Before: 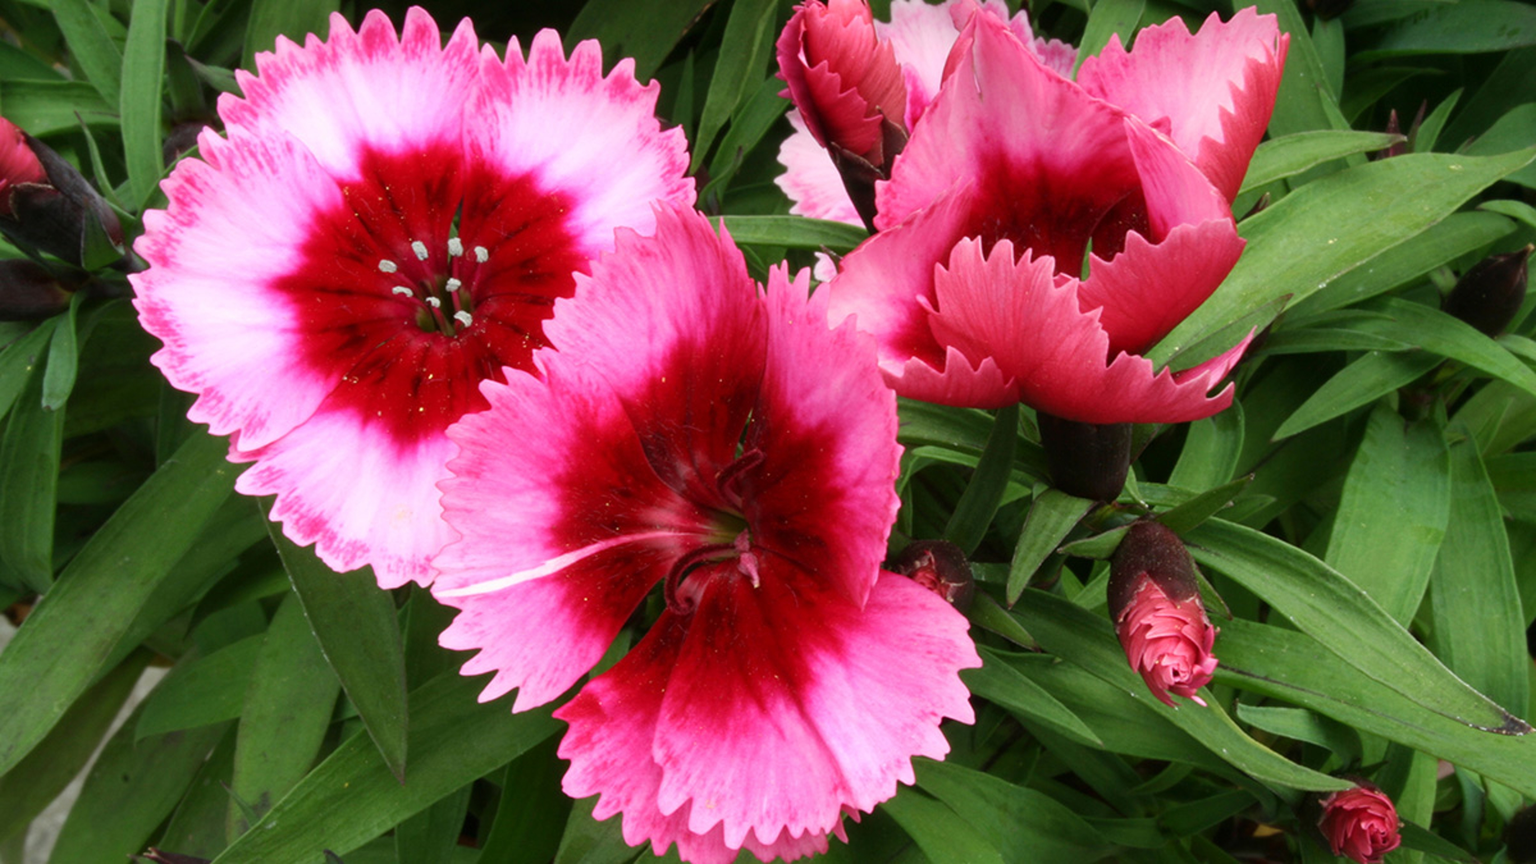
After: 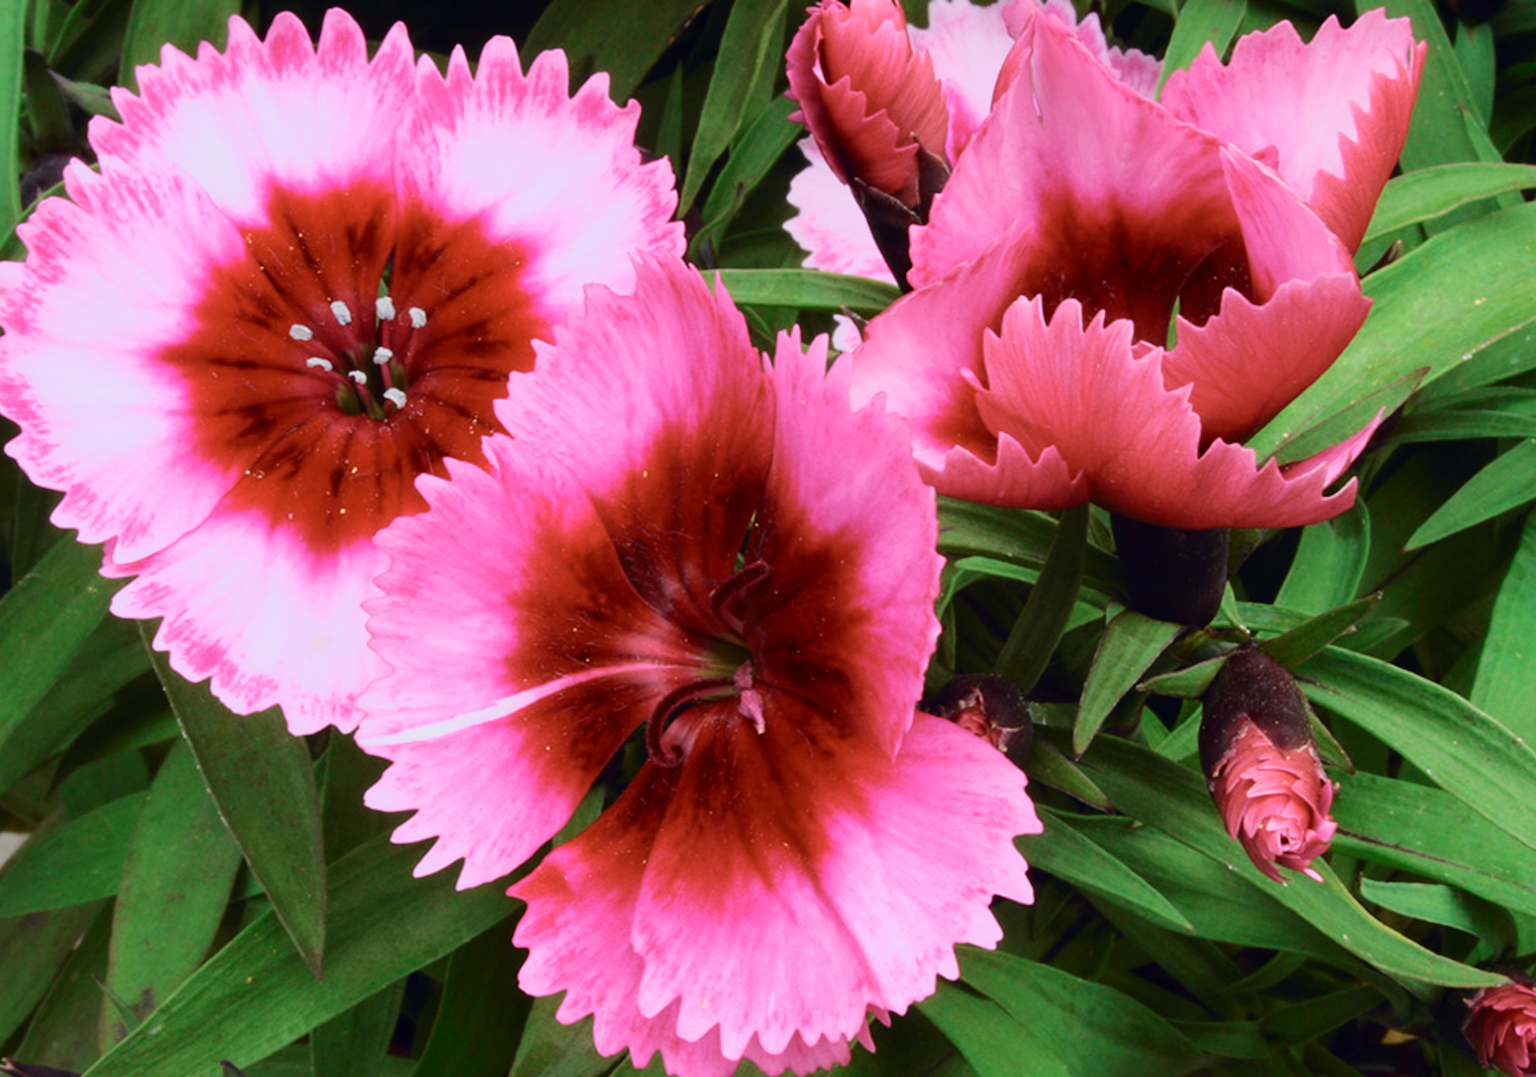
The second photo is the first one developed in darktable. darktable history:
contrast brightness saturation: saturation -0.1
tone curve: curves: ch0 [(0.003, 0.003) (0.104, 0.069) (0.236, 0.218) (0.401, 0.443) (0.495, 0.55) (0.625, 0.67) (0.819, 0.841) (0.96, 0.899)]; ch1 [(0, 0) (0.161, 0.092) (0.37, 0.302) (0.424, 0.402) (0.45, 0.466) (0.495, 0.506) (0.573, 0.571) (0.638, 0.641) (0.751, 0.741) (1, 1)]; ch2 [(0, 0) (0.352, 0.403) (0.466, 0.443) (0.524, 0.501) (0.56, 0.556) (1, 1)], color space Lab, independent channels, preserve colors none
velvia: strength 14.73%
crop and rotate: left 9.58%, right 10.285%
